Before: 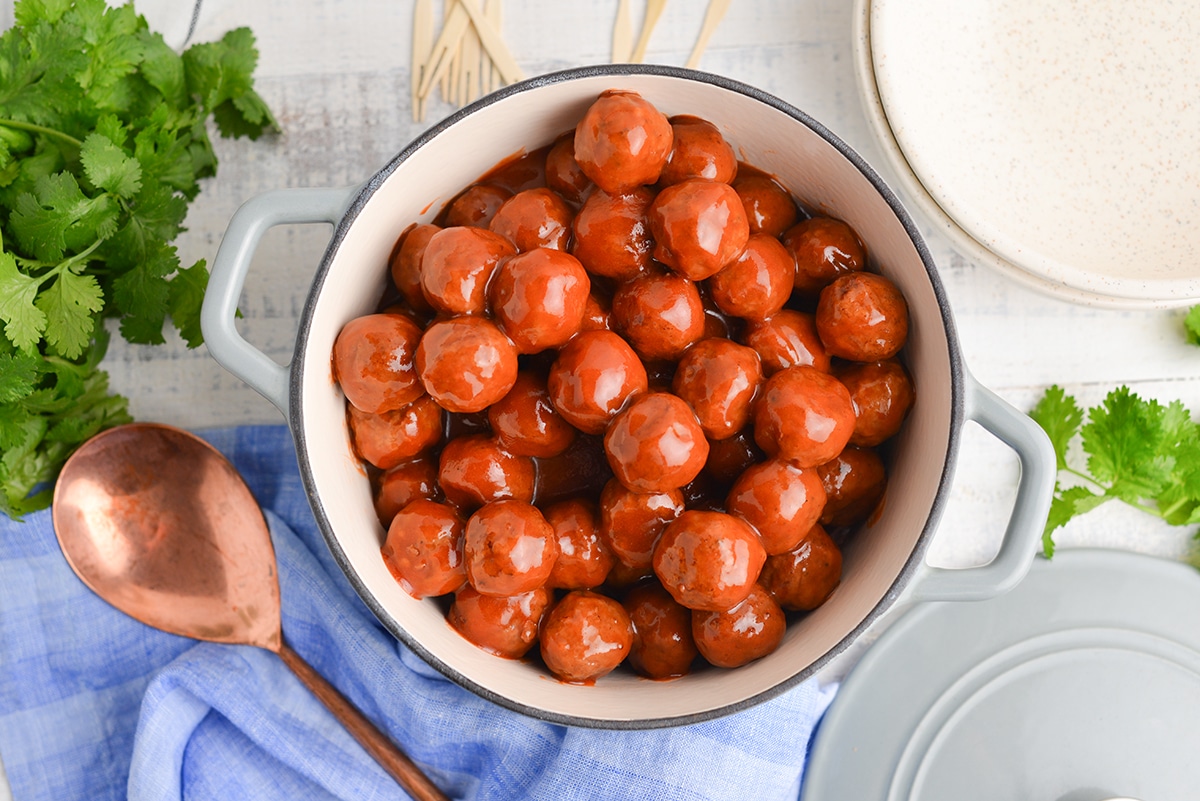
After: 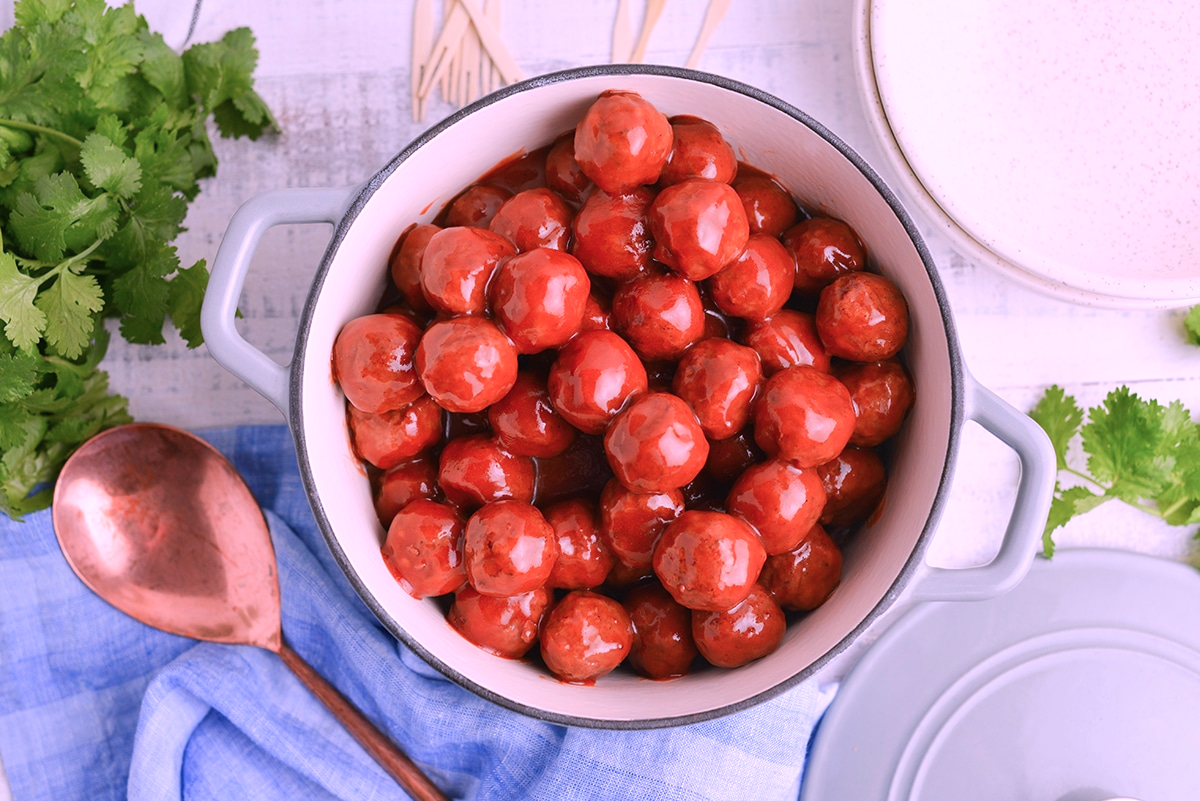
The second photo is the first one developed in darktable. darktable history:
color correction: highlights a* 15.46, highlights b* -20.56
